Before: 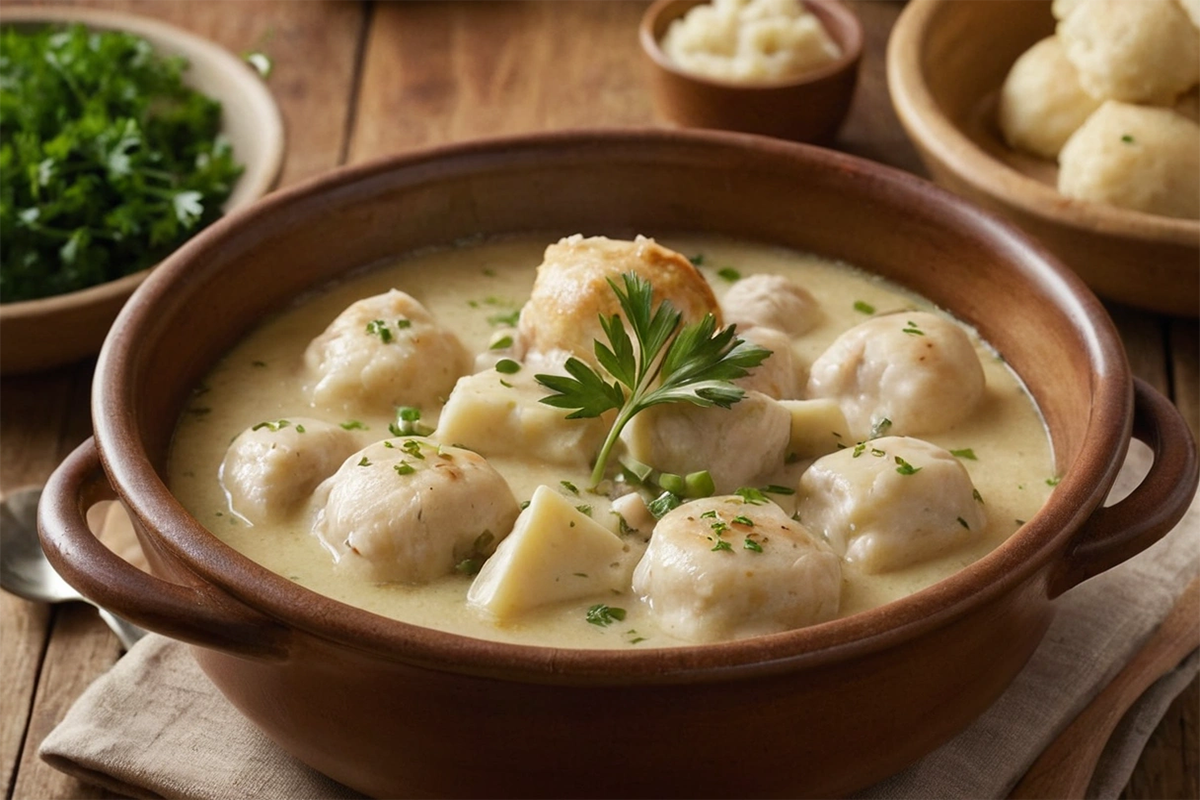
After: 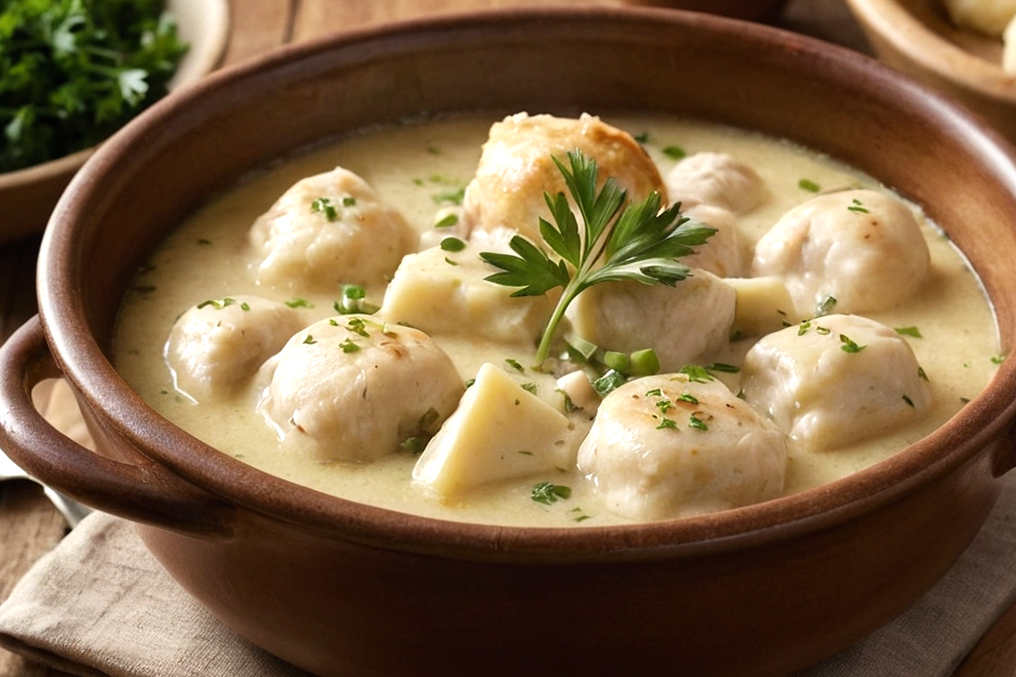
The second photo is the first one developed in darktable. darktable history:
tone equalizer: -8 EV -0.433 EV, -7 EV -0.406 EV, -6 EV -0.343 EV, -5 EV -0.23 EV, -3 EV 0.193 EV, -2 EV 0.341 EV, -1 EV 0.39 EV, +0 EV 0.399 EV
crop and rotate: left 4.612%, top 15.253%, right 10.657%
